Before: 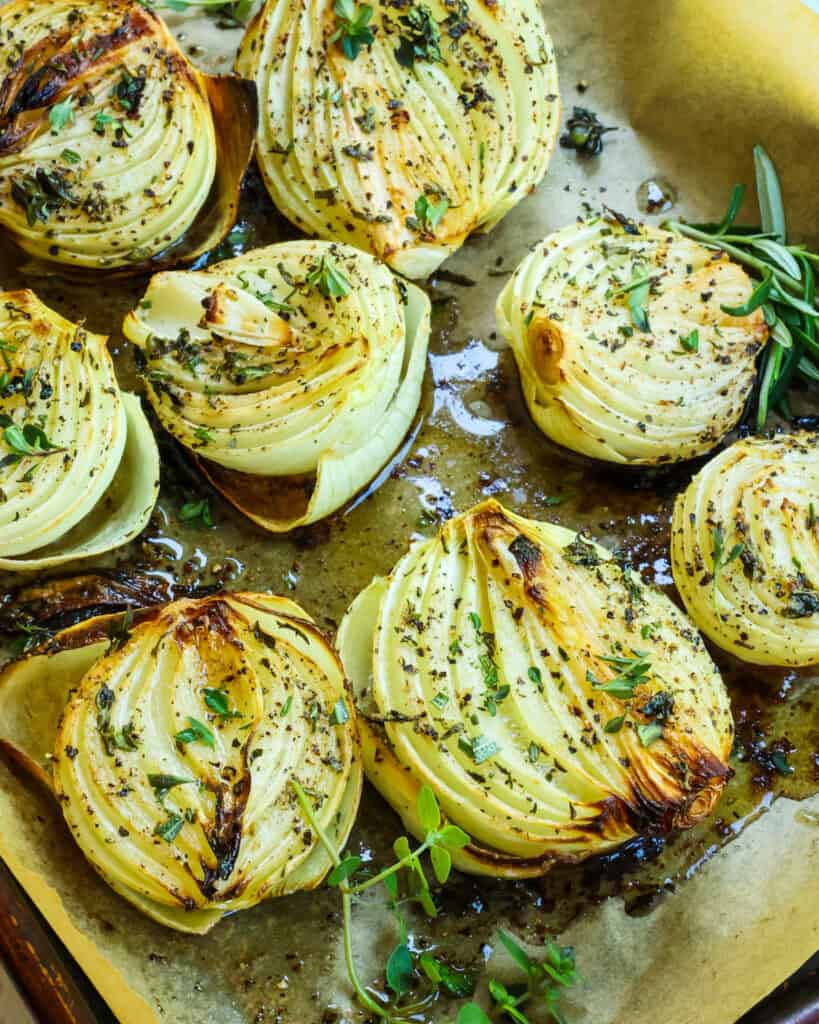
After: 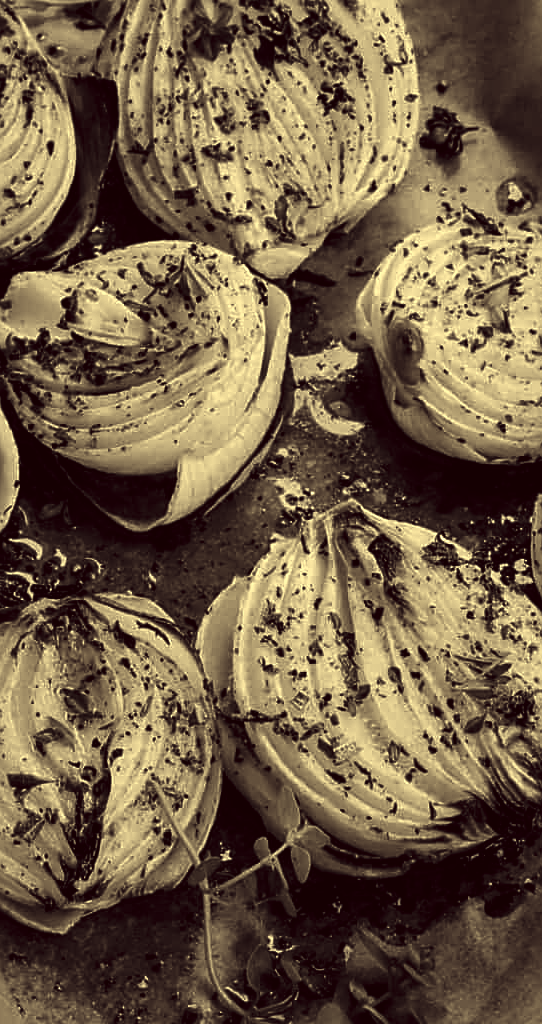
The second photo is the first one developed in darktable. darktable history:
crop: left 17.126%, right 16.615%
contrast brightness saturation: contrast -0.025, brightness -0.572, saturation -0.982
sharpen: amount 0.492
color correction: highlights a* -0.603, highlights b* 39.54, shadows a* 9.69, shadows b* -0.514
